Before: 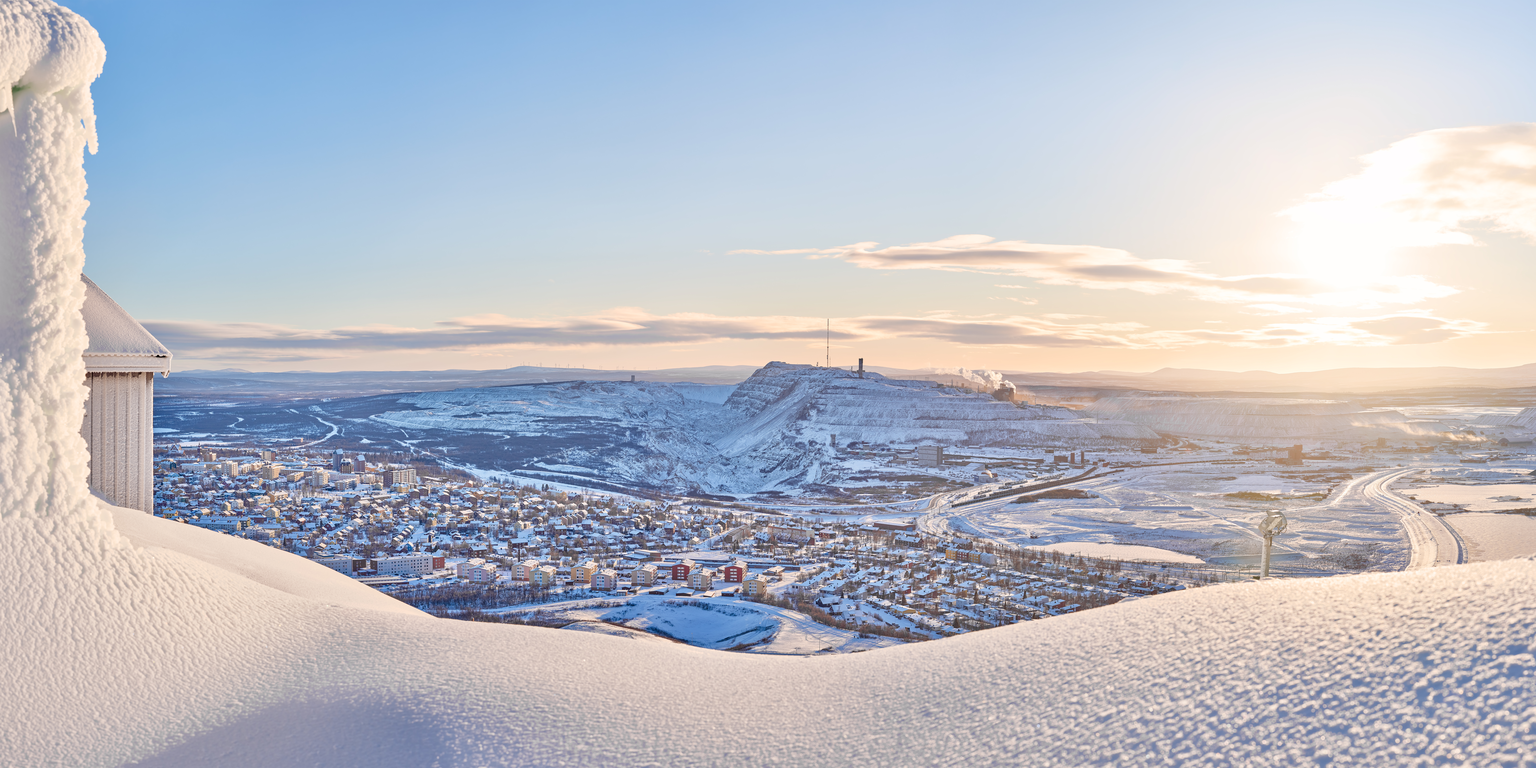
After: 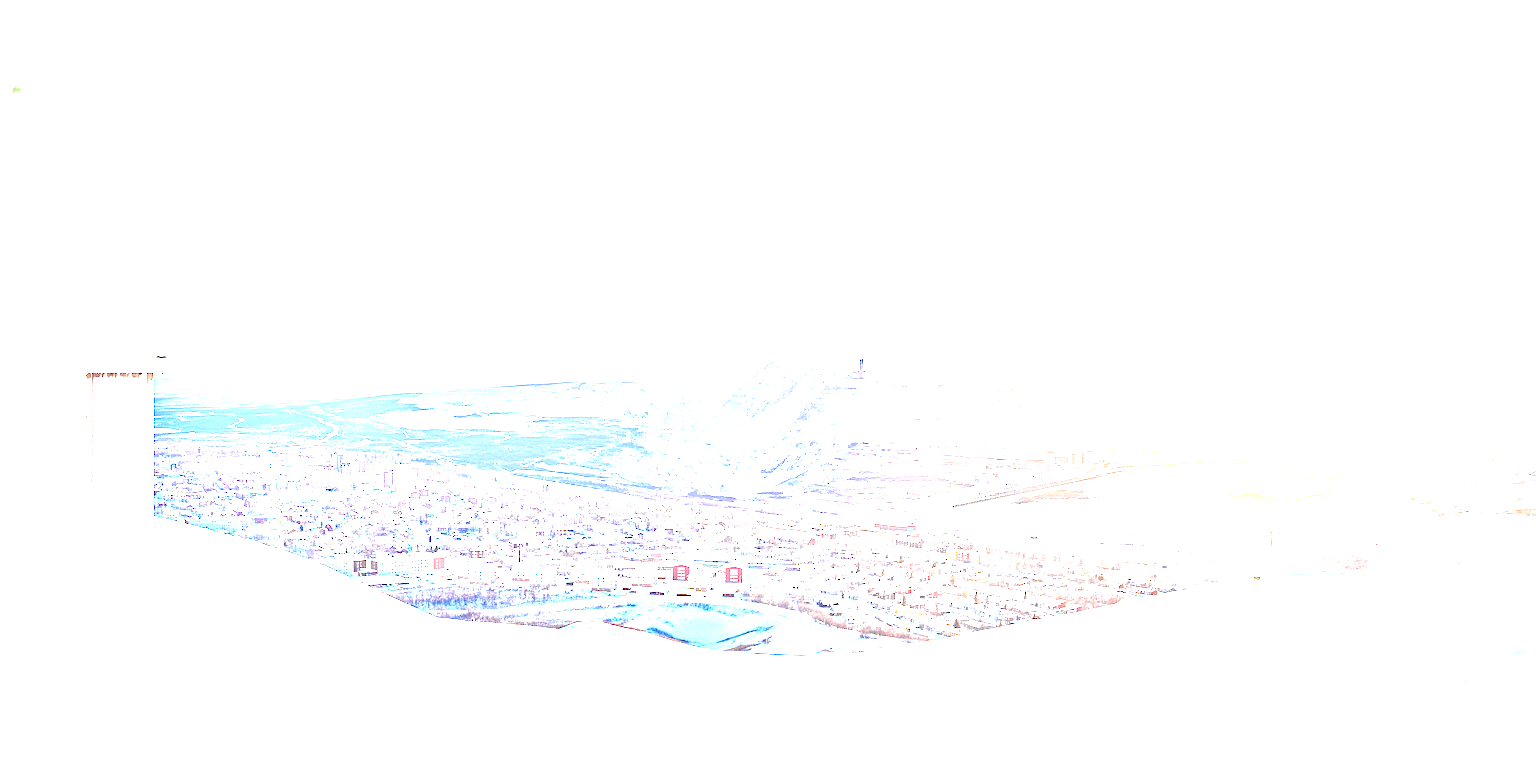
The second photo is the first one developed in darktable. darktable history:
exposure: exposure 2.912 EV, compensate highlight preservation false
